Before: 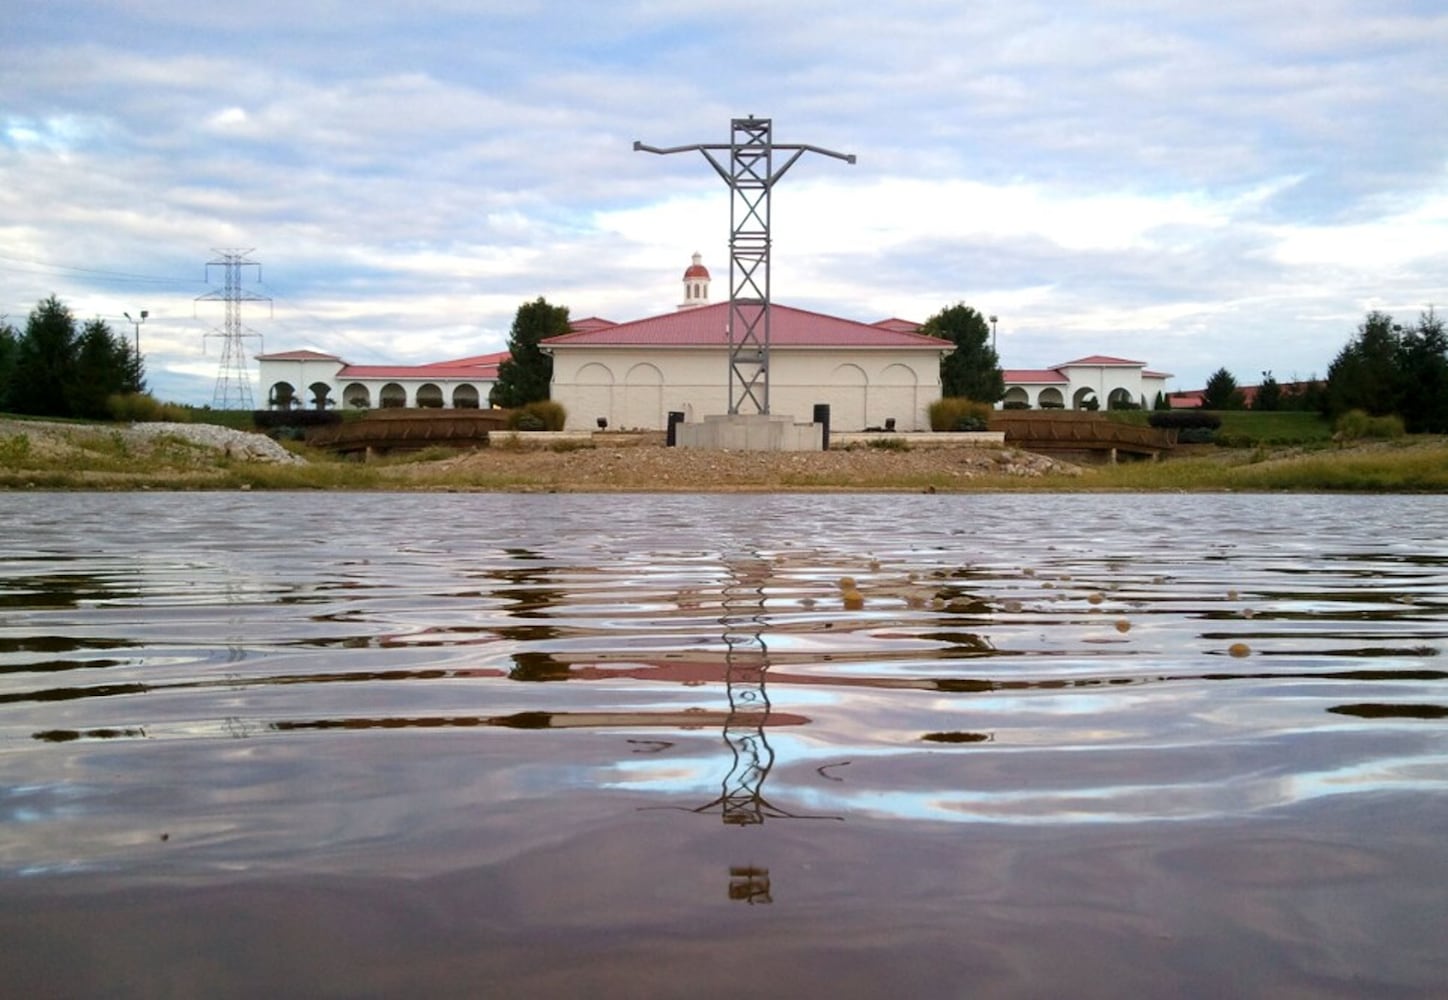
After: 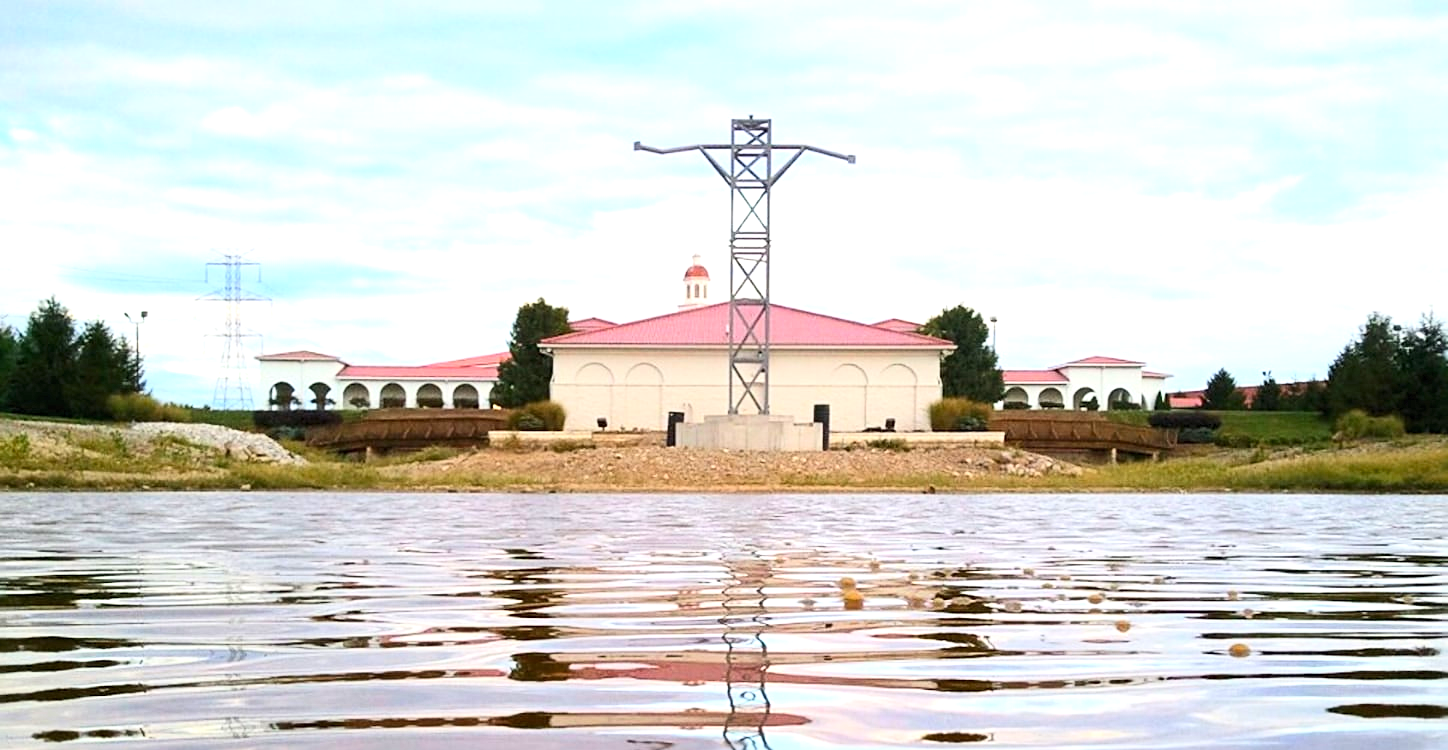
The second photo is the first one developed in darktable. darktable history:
exposure: black level correction 0, exposure 0.698 EV, compensate highlight preservation false
sharpen: radius 2.162, amount 0.386, threshold 0.013
contrast brightness saturation: contrast 0.204, brightness 0.163, saturation 0.216
crop: bottom 24.991%
